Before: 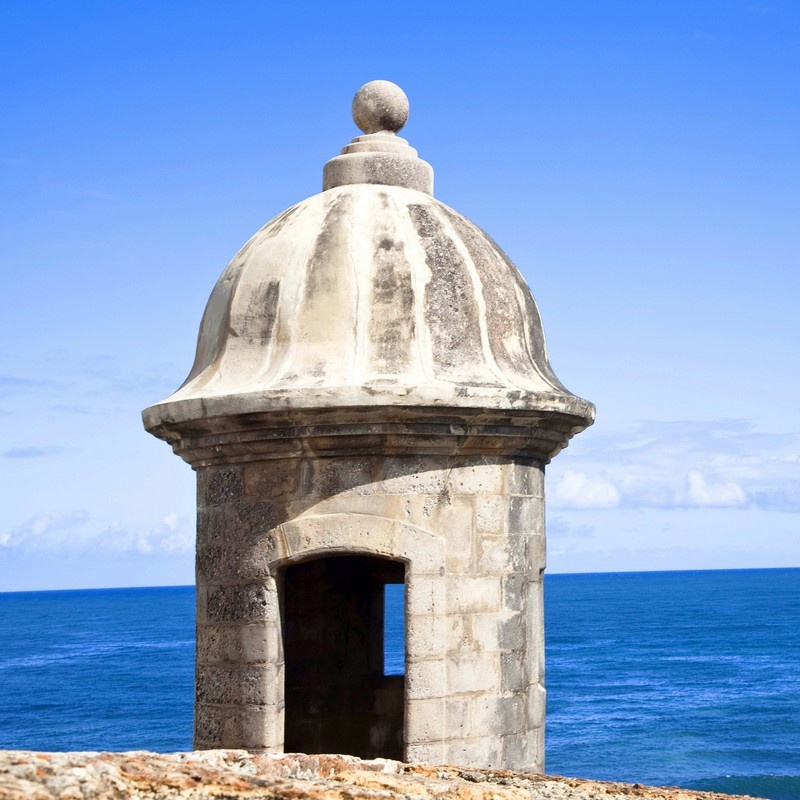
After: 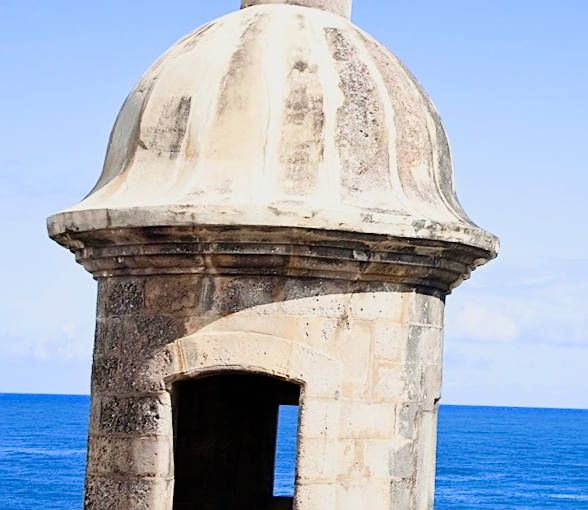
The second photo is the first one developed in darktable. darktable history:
crop and rotate: angle -3.37°, left 9.79%, top 20.73%, right 12.42%, bottom 11.82%
sharpen: on, module defaults
contrast brightness saturation: contrast 0.2, brightness 0.16, saturation 0.22
filmic rgb: black relative exposure -7.65 EV, white relative exposure 4.56 EV, hardness 3.61
exposure: exposure 0.2 EV, compensate highlight preservation false
